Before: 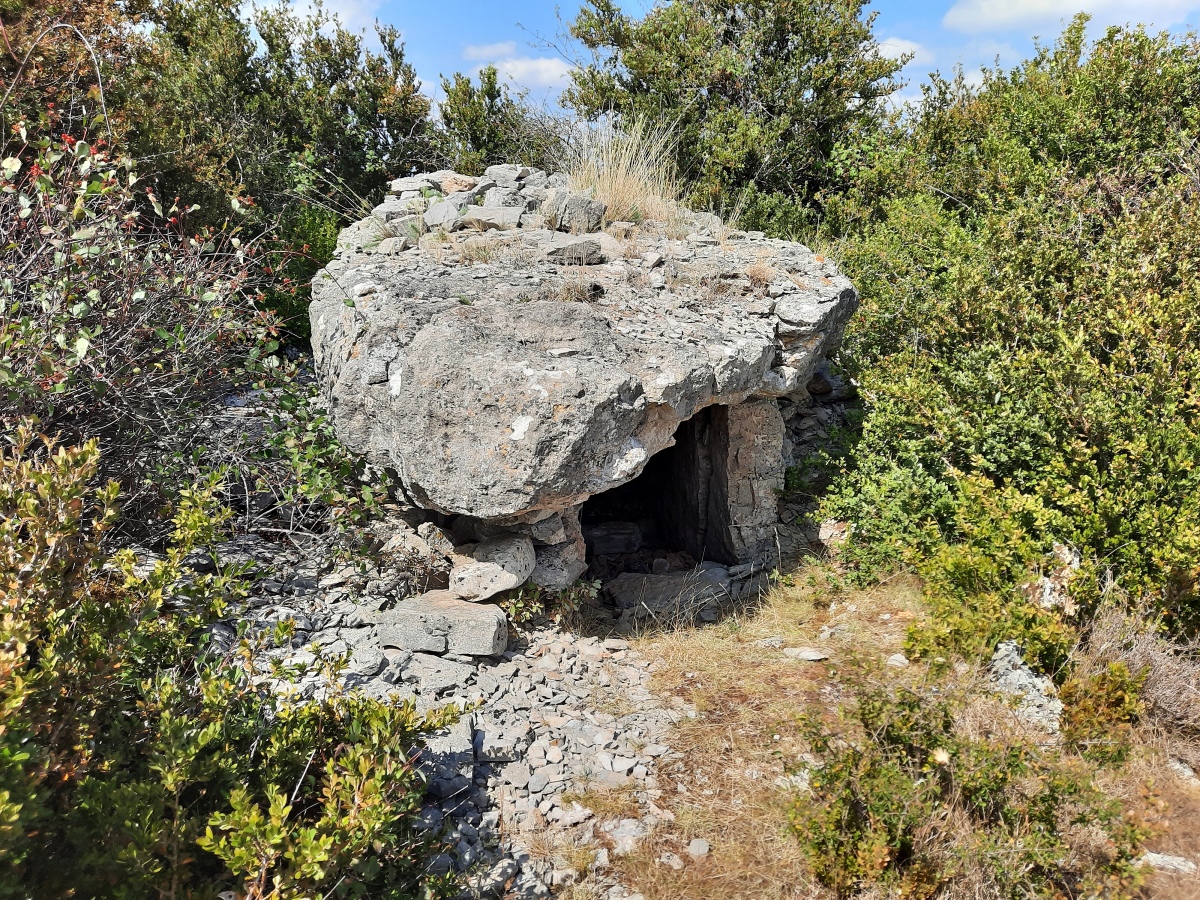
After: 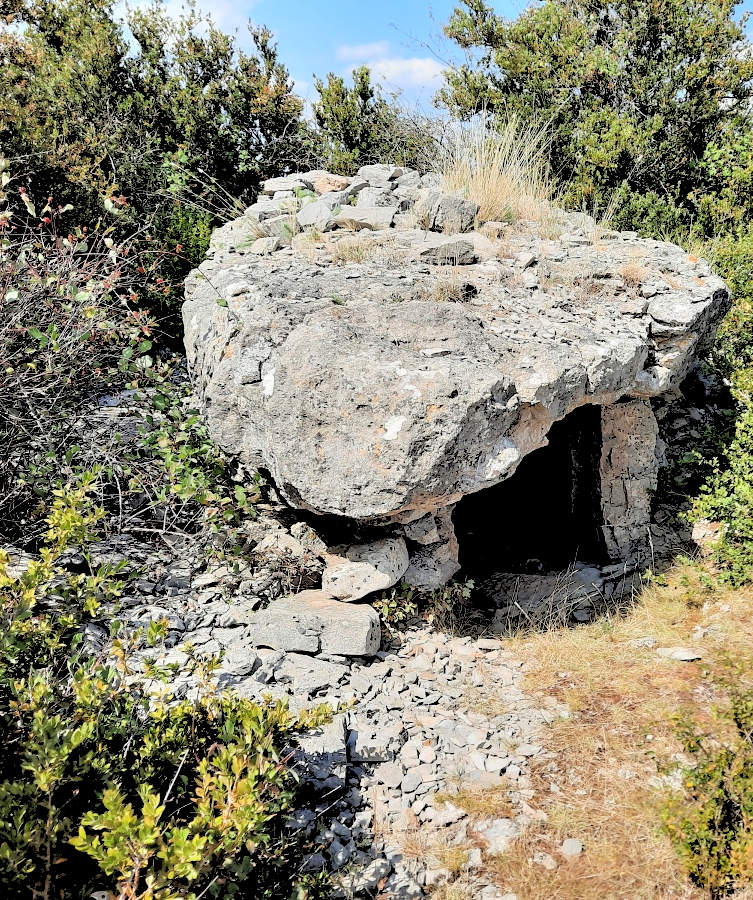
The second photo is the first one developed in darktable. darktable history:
base curve: curves: ch0 [(0, 0) (0.989, 0.992)], preserve colors none
crop: left 10.644%, right 26.528%
rgb levels: levels [[0.027, 0.429, 0.996], [0, 0.5, 1], [0, 0.5, 1]]
